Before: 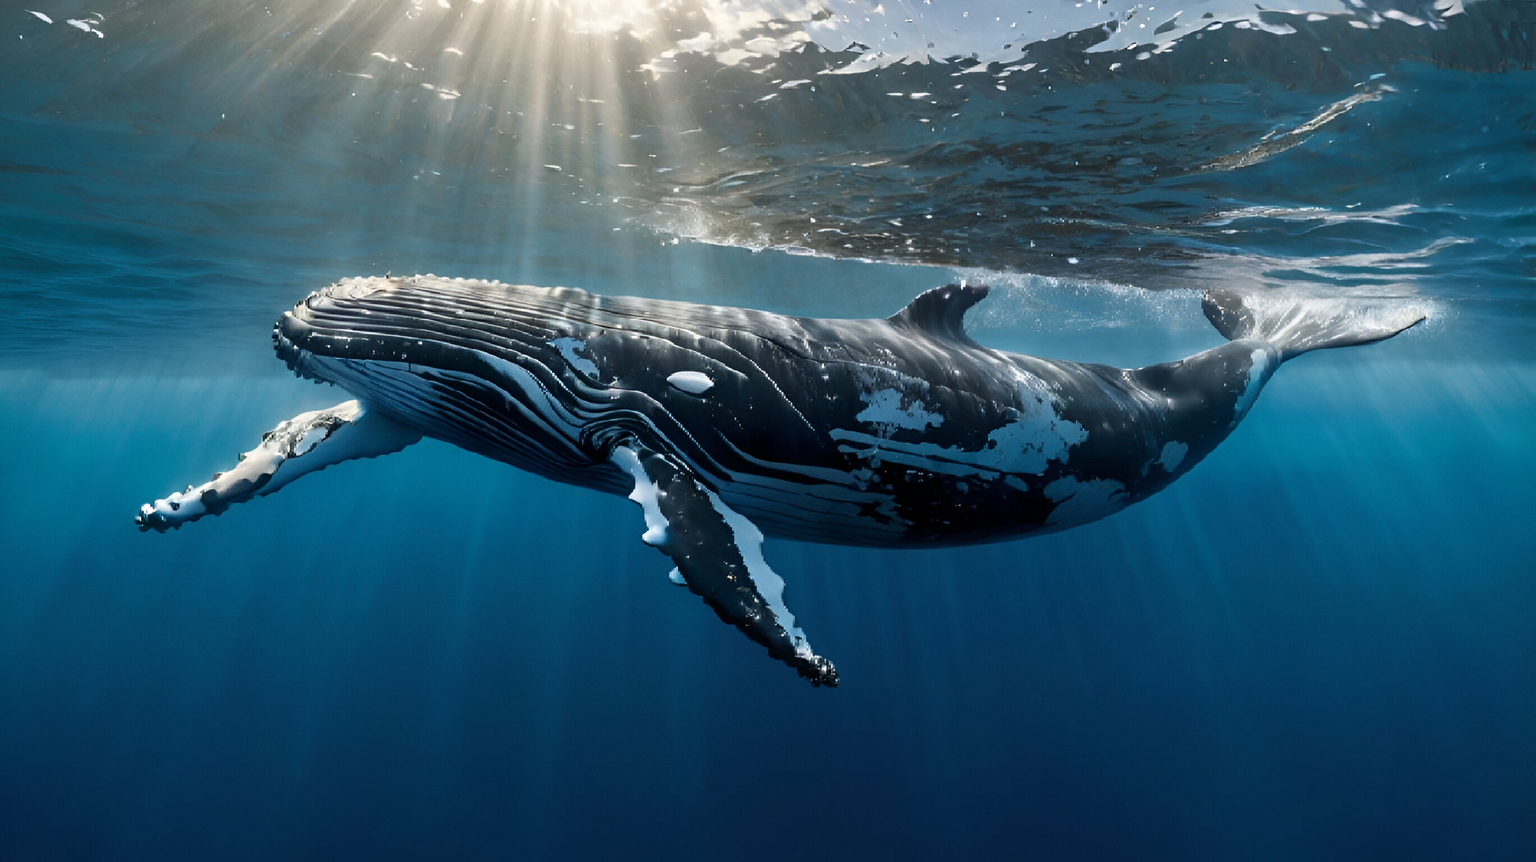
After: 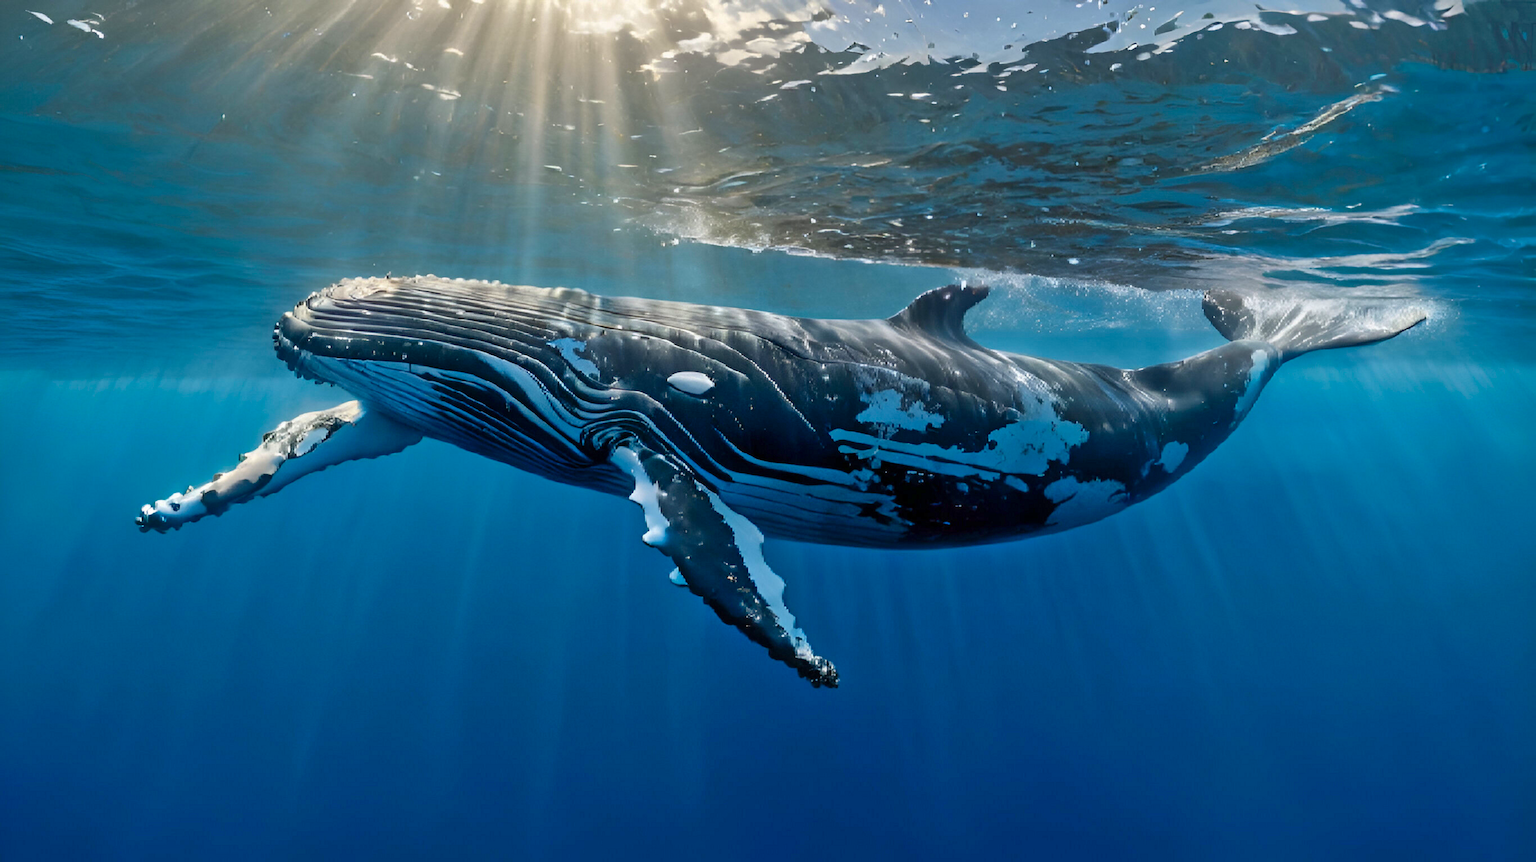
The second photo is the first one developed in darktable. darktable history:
color correction: saturation 1.32
shadows and highlights: on, module defaults
